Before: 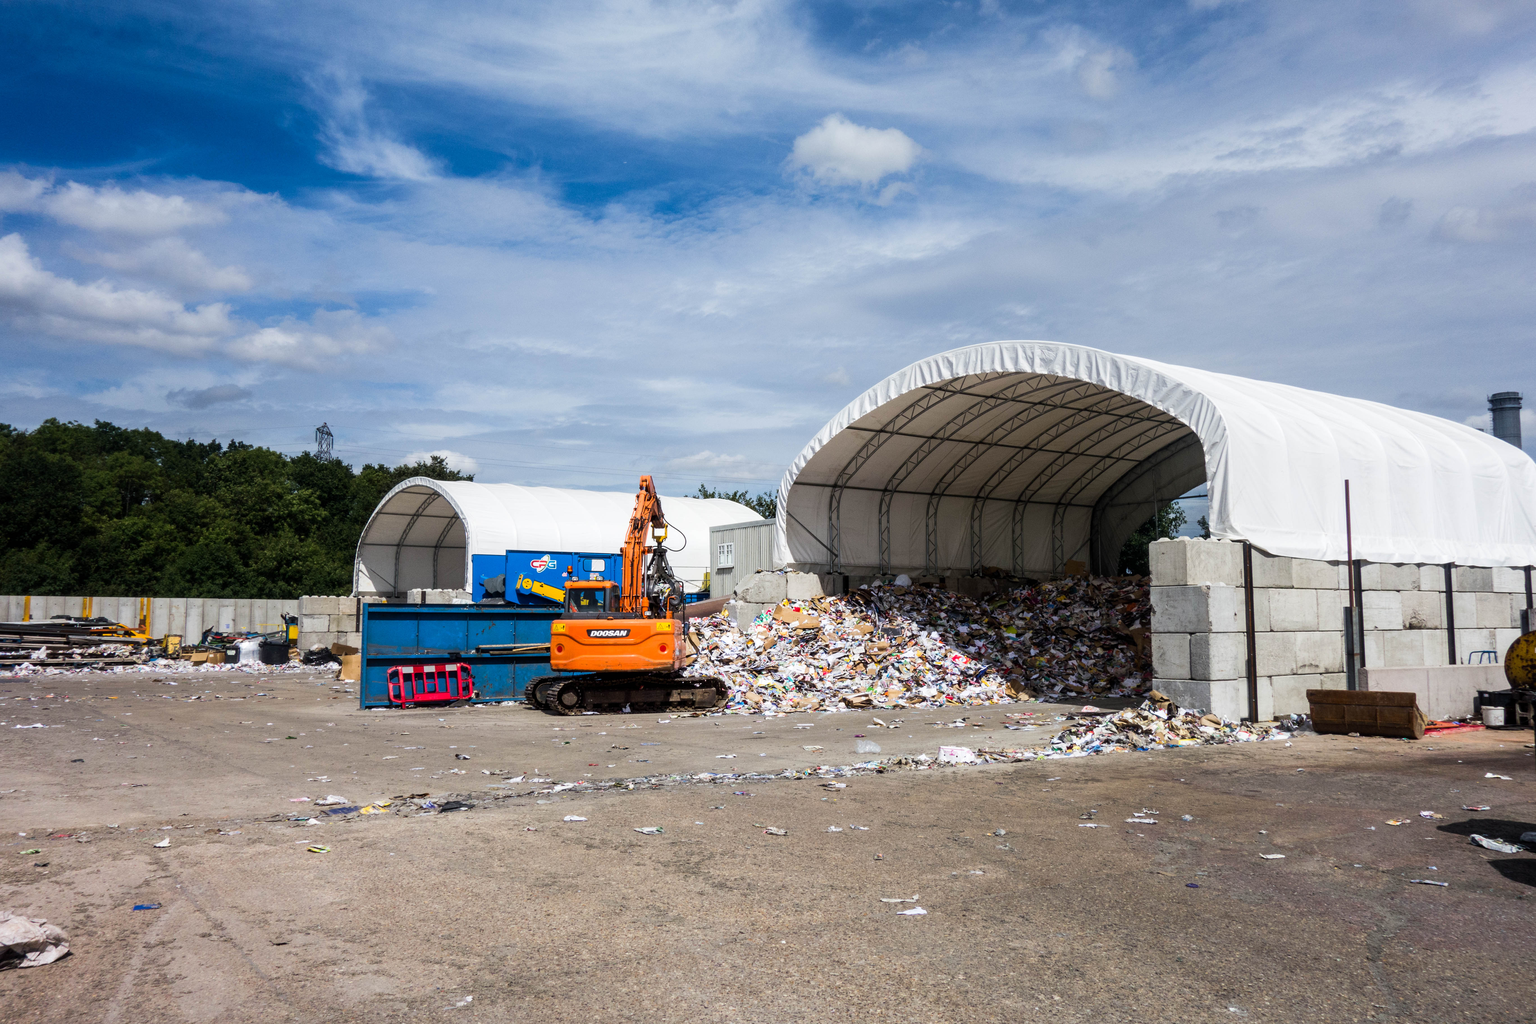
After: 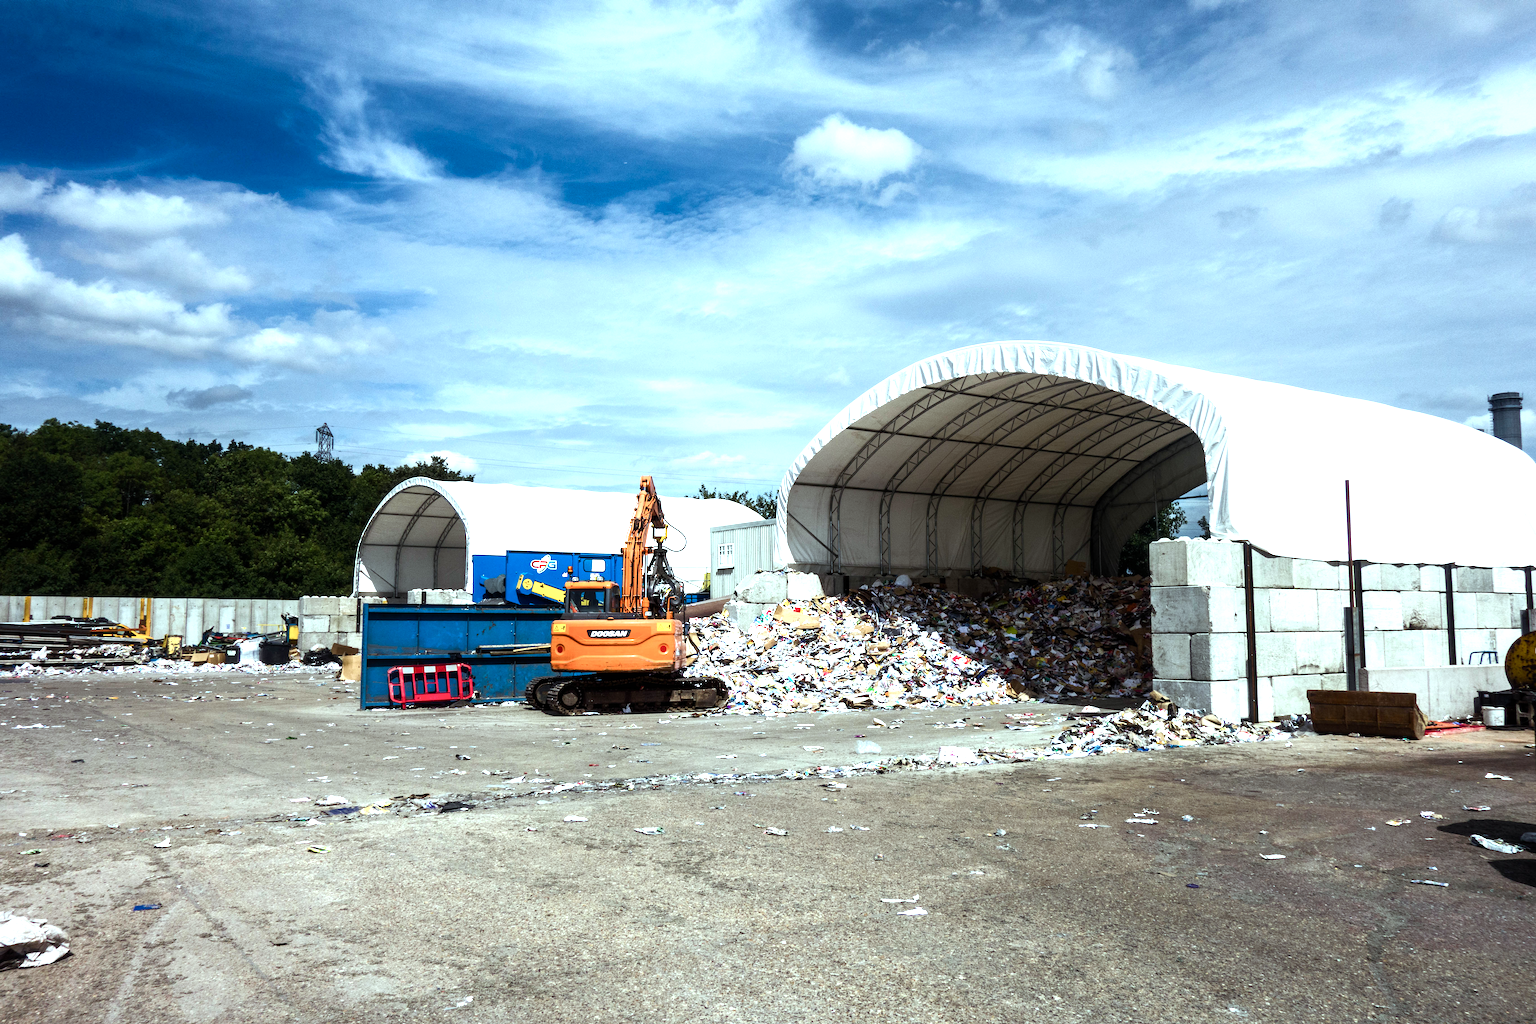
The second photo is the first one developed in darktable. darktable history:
color balance rgb: highlights gain › luminance 15.169%, highlights gain › chroma 3.994%, highlights gain › hue 207.87°, perceptual saturation grading › global saturation 0.1%, perceptual saturation grading › highlights -31.804%, perceptual saturation grading › mid-tones 5.241%, perceptual saturation grading › shadows 18.271%, perceptual brilliance grading › global brilliance 20.908%, perceptual brilliance grading › shadows -35.538%
